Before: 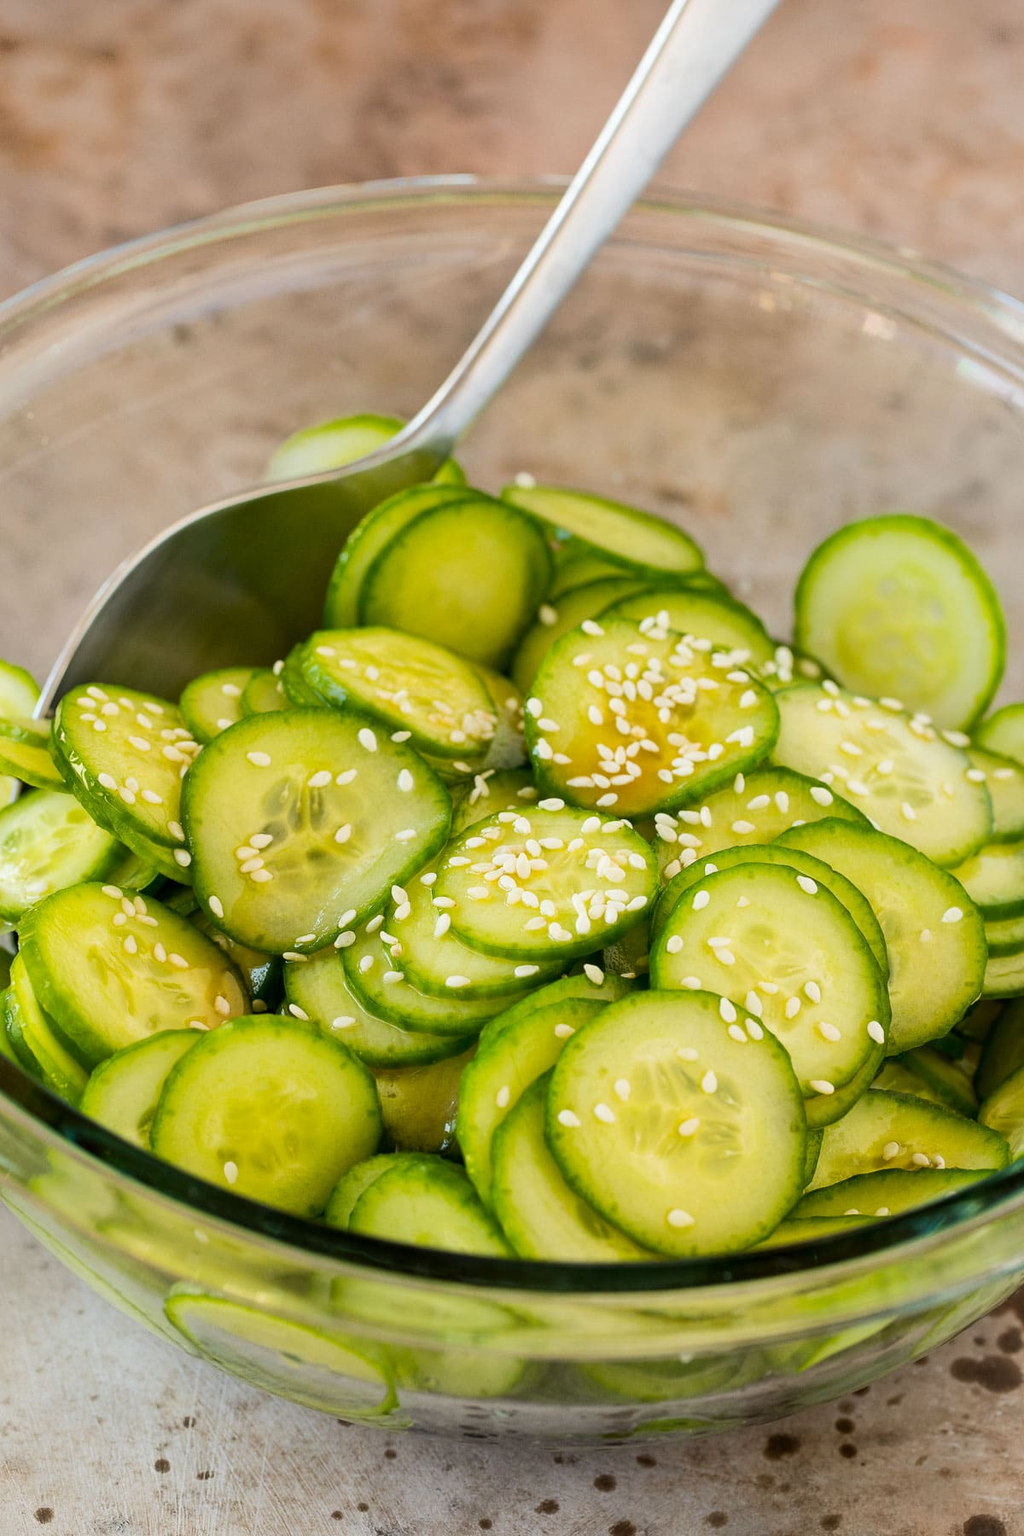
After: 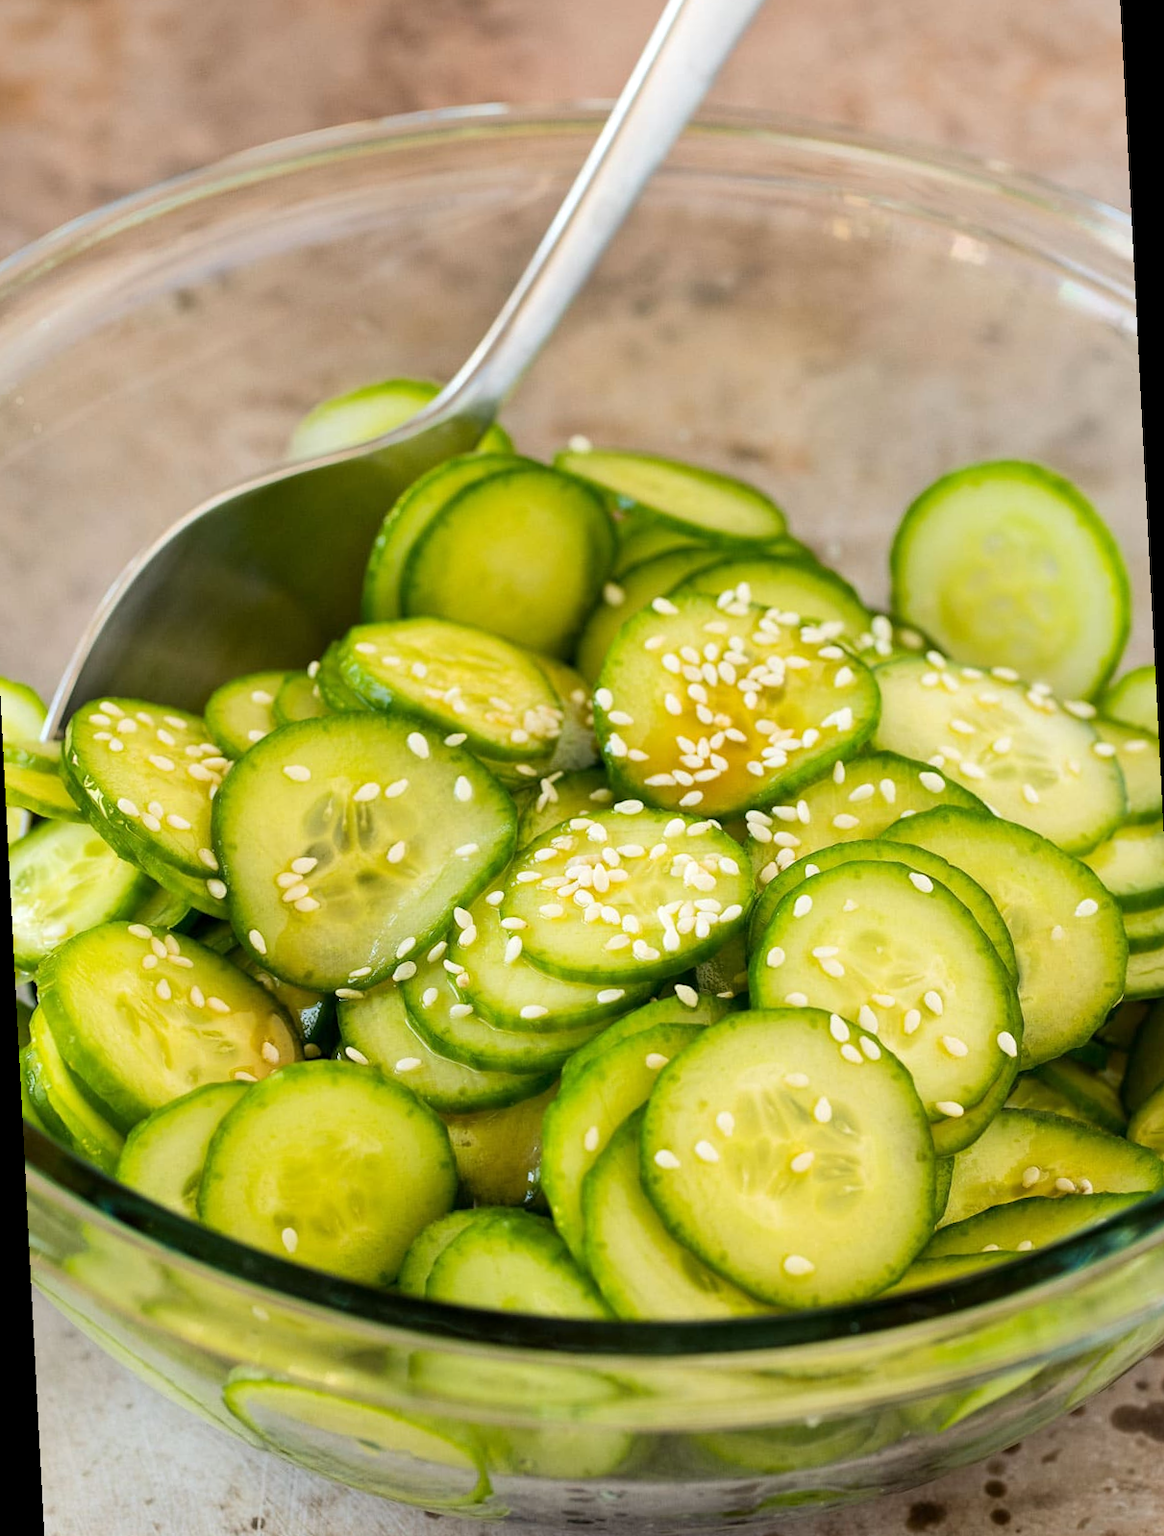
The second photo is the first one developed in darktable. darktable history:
exposure: exposure 0.127 EV, compensate highlight preservation false
rotate and perspective: rotation -3°, crop left 0.031, crop right 0.968, crop top 0.07, crop bottom 0.93
